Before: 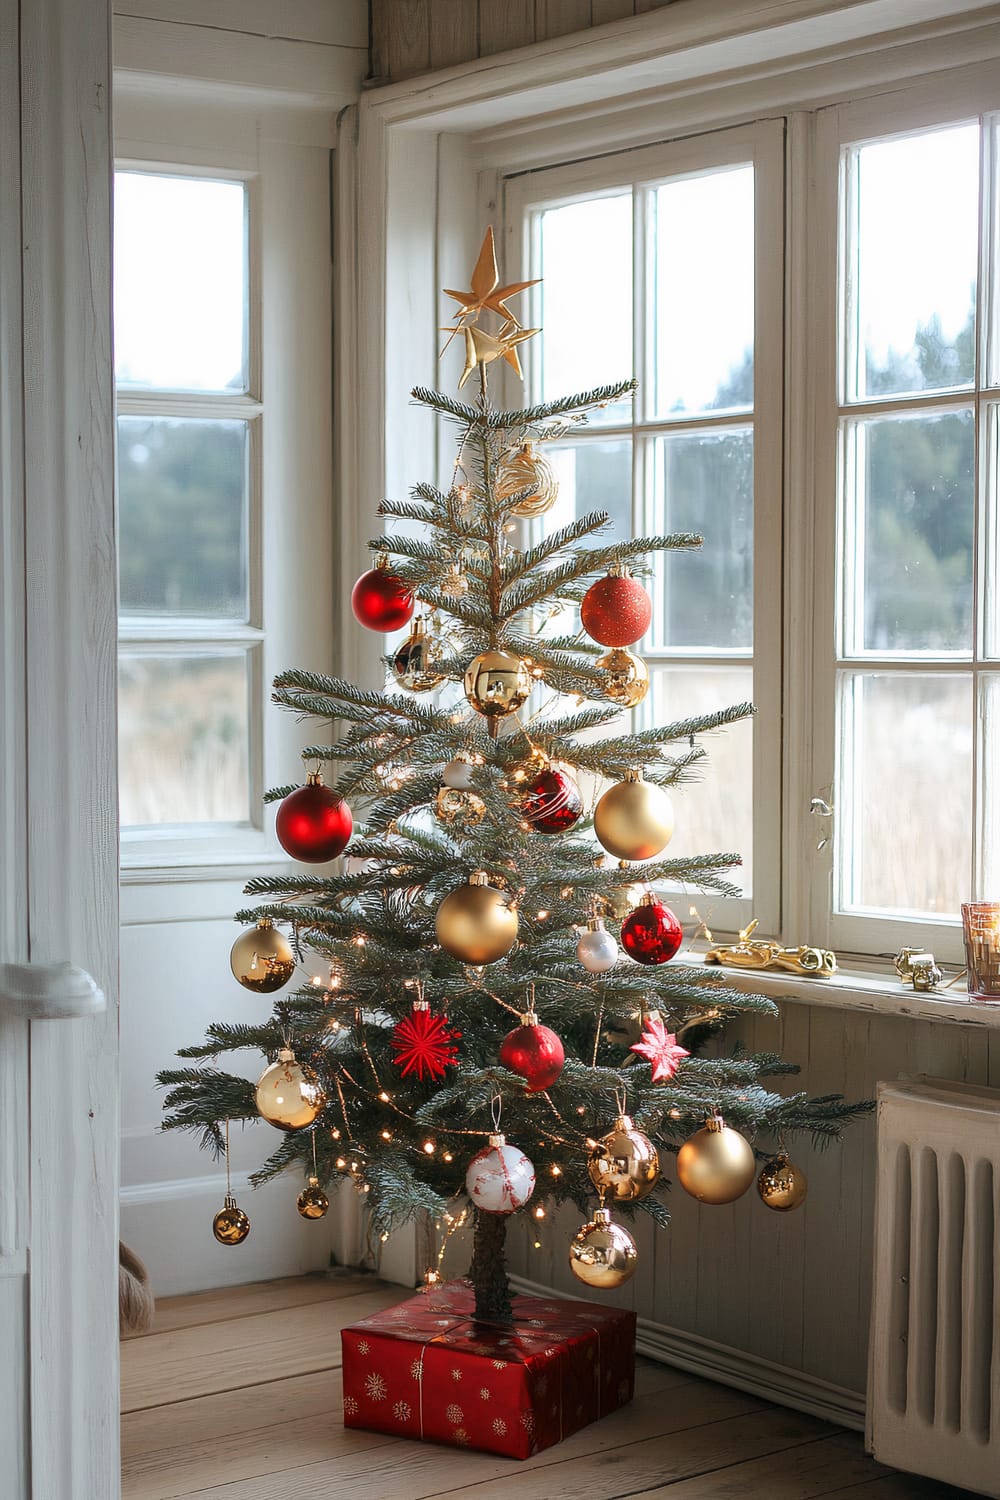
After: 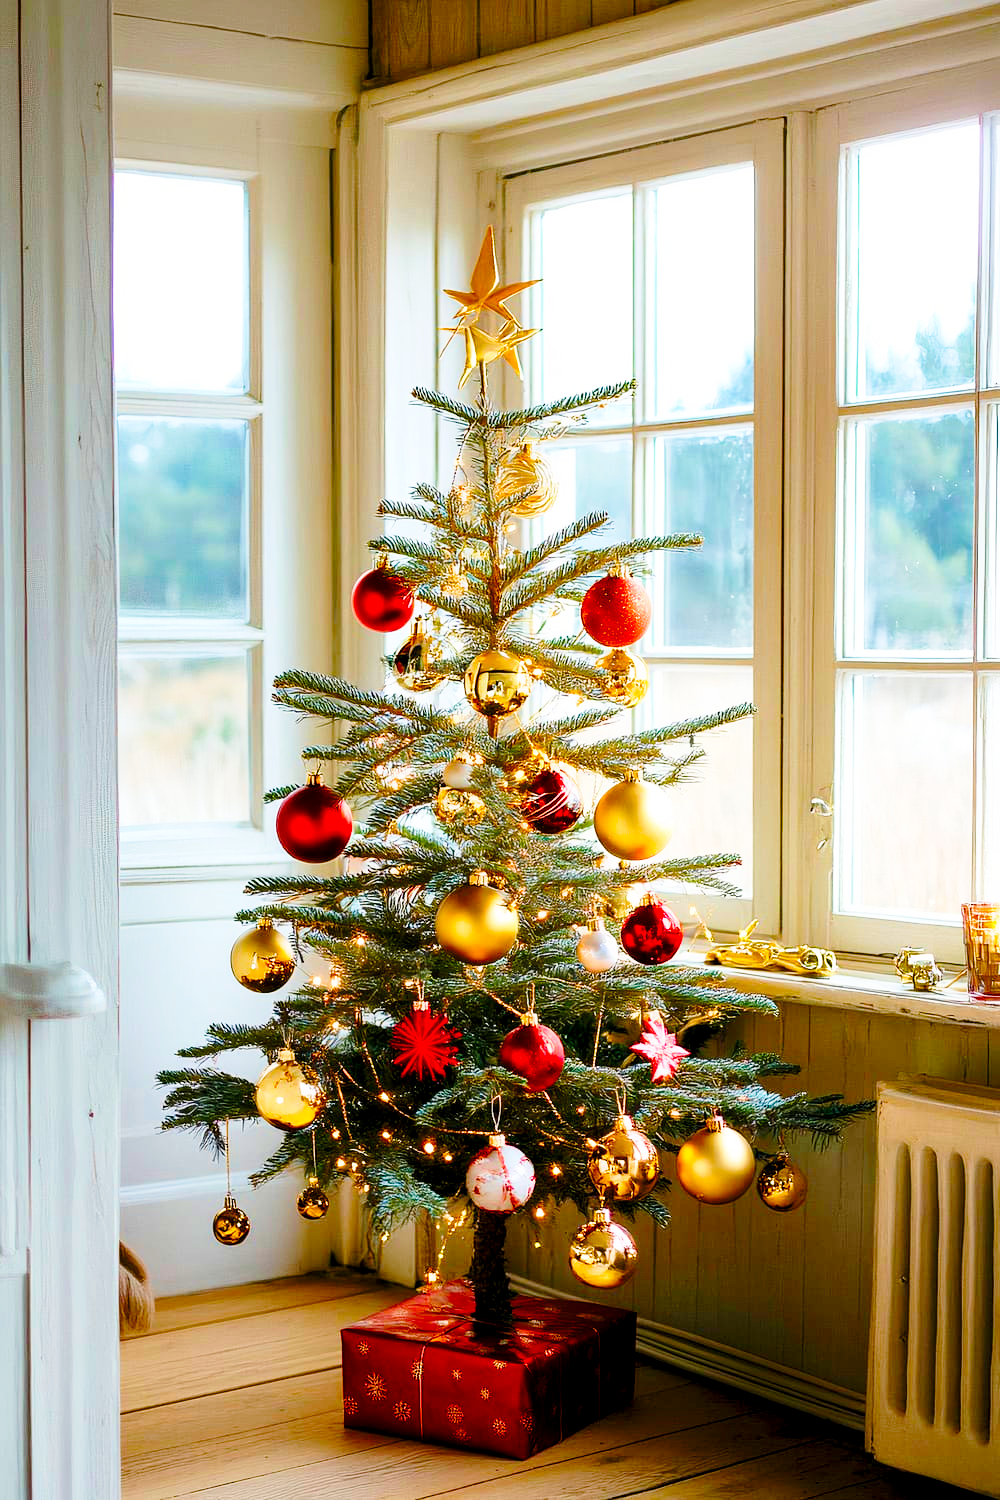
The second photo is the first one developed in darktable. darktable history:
base curve: curves: ch0 [(0, 0) (0.028, 0.03) (0.121, 0.232) (0.46, 0.748) (0.859, 0.968) (1, 1)], preserve colors none
velvia: strength 51.36%, mid-tones bias 0.51
exposure: black level correction 0.01, exposure 0.015 EV, compensate exposure bias true, compensate highlight preservation false
color balance rgb: perceptual saturation grading › global saturation 31.313%, global vibrance 14.625%
